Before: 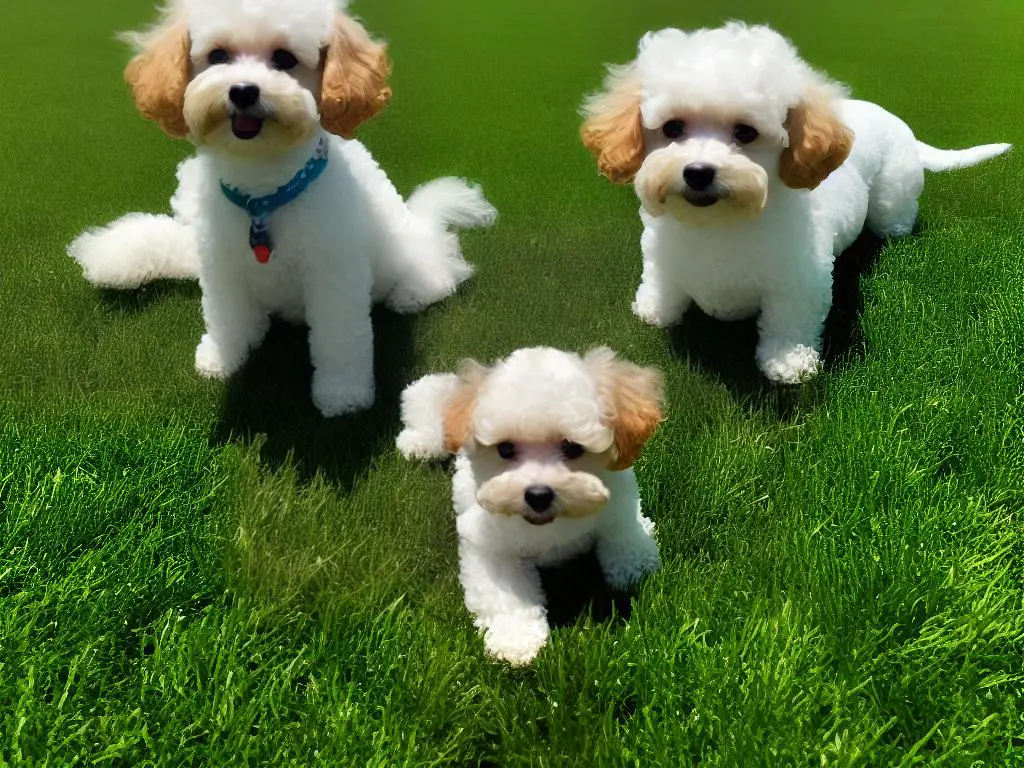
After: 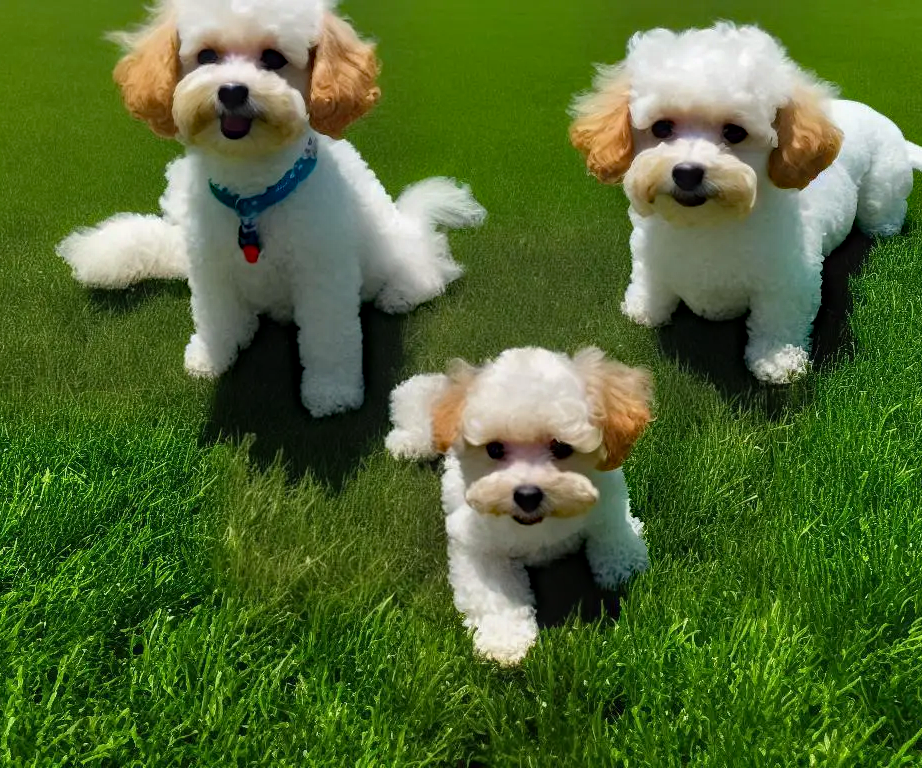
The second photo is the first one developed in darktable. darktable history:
crop and rotate: left 1.088%, right 8.807%
local contrast: detail 110%
haze removal: strength 0.29, distance 0.25, compatibility mode true, adaptive false
